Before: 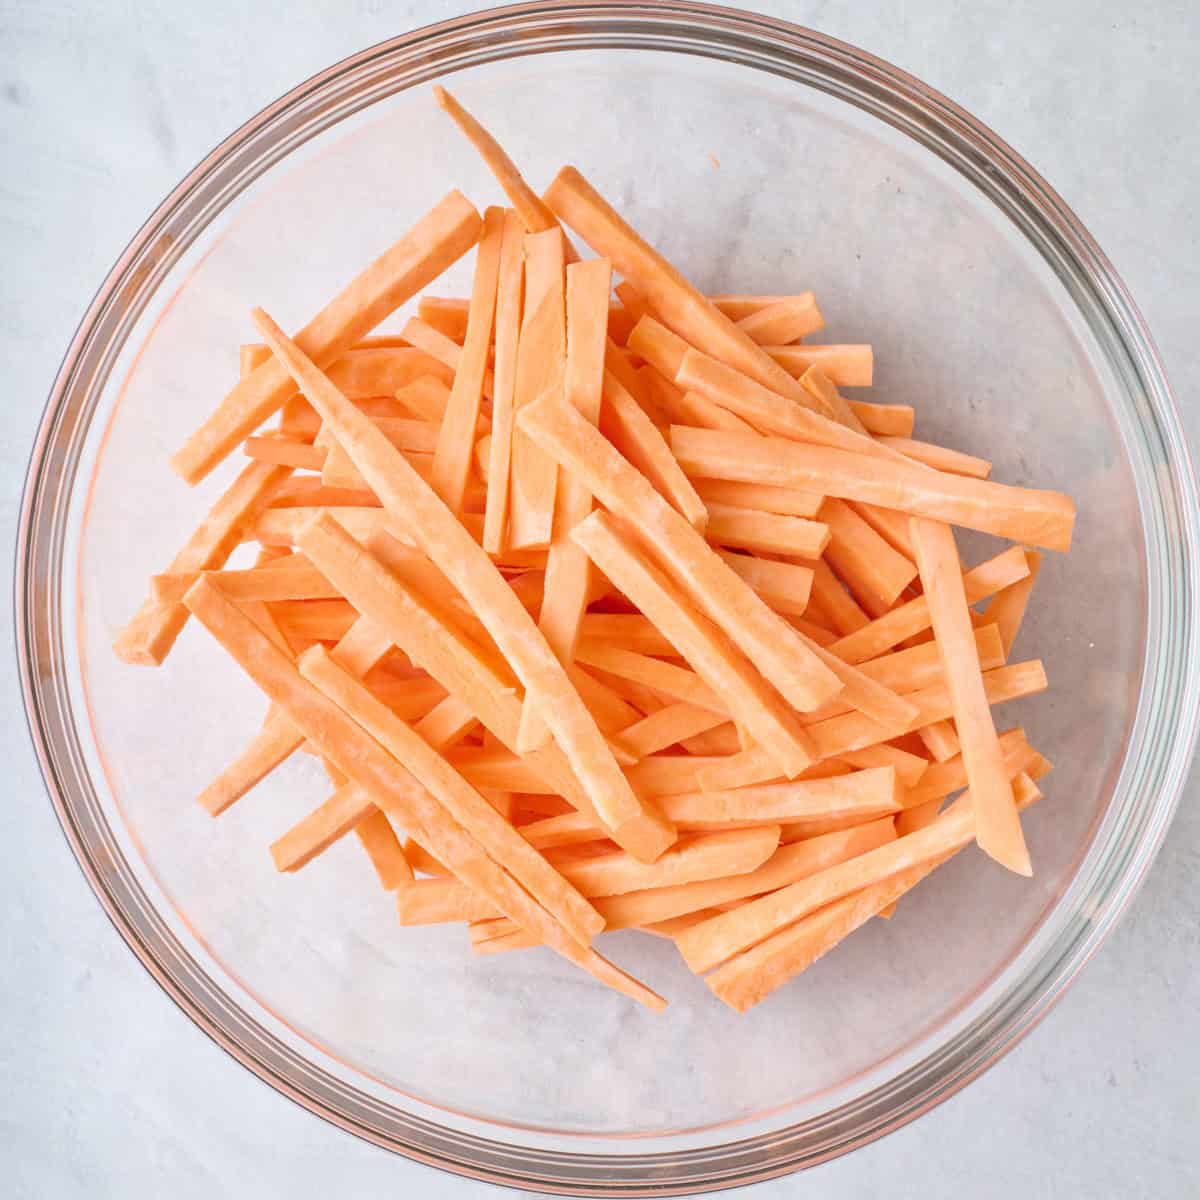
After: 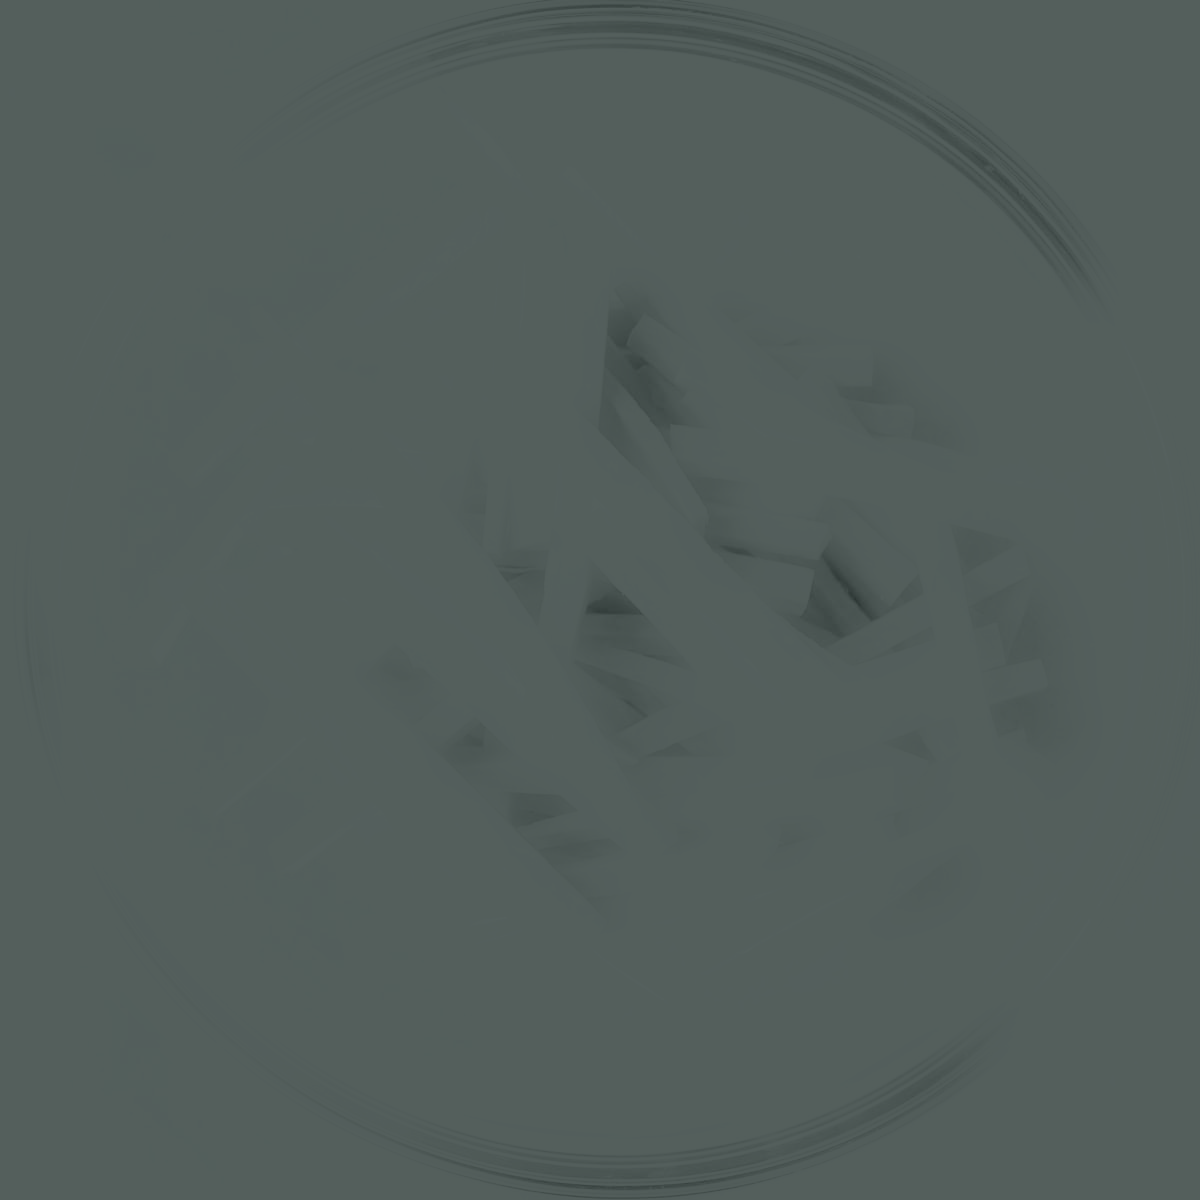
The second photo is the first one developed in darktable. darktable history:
bloom: size 5%, threshold 95%, strength 15%
colorize: hue 90°, saturation 19%, lightness 1.59%, version 1
exposure: black level correction 0, exposure 0.5 EV, compensate exposure bias true, compensate highlight preservation false
base curve: curves: ch0 [(0, 0) (0.028, 0.03) (0.121, 0.232) (0.46, 0.748) (0.859, 0.968) (1, 1)]
